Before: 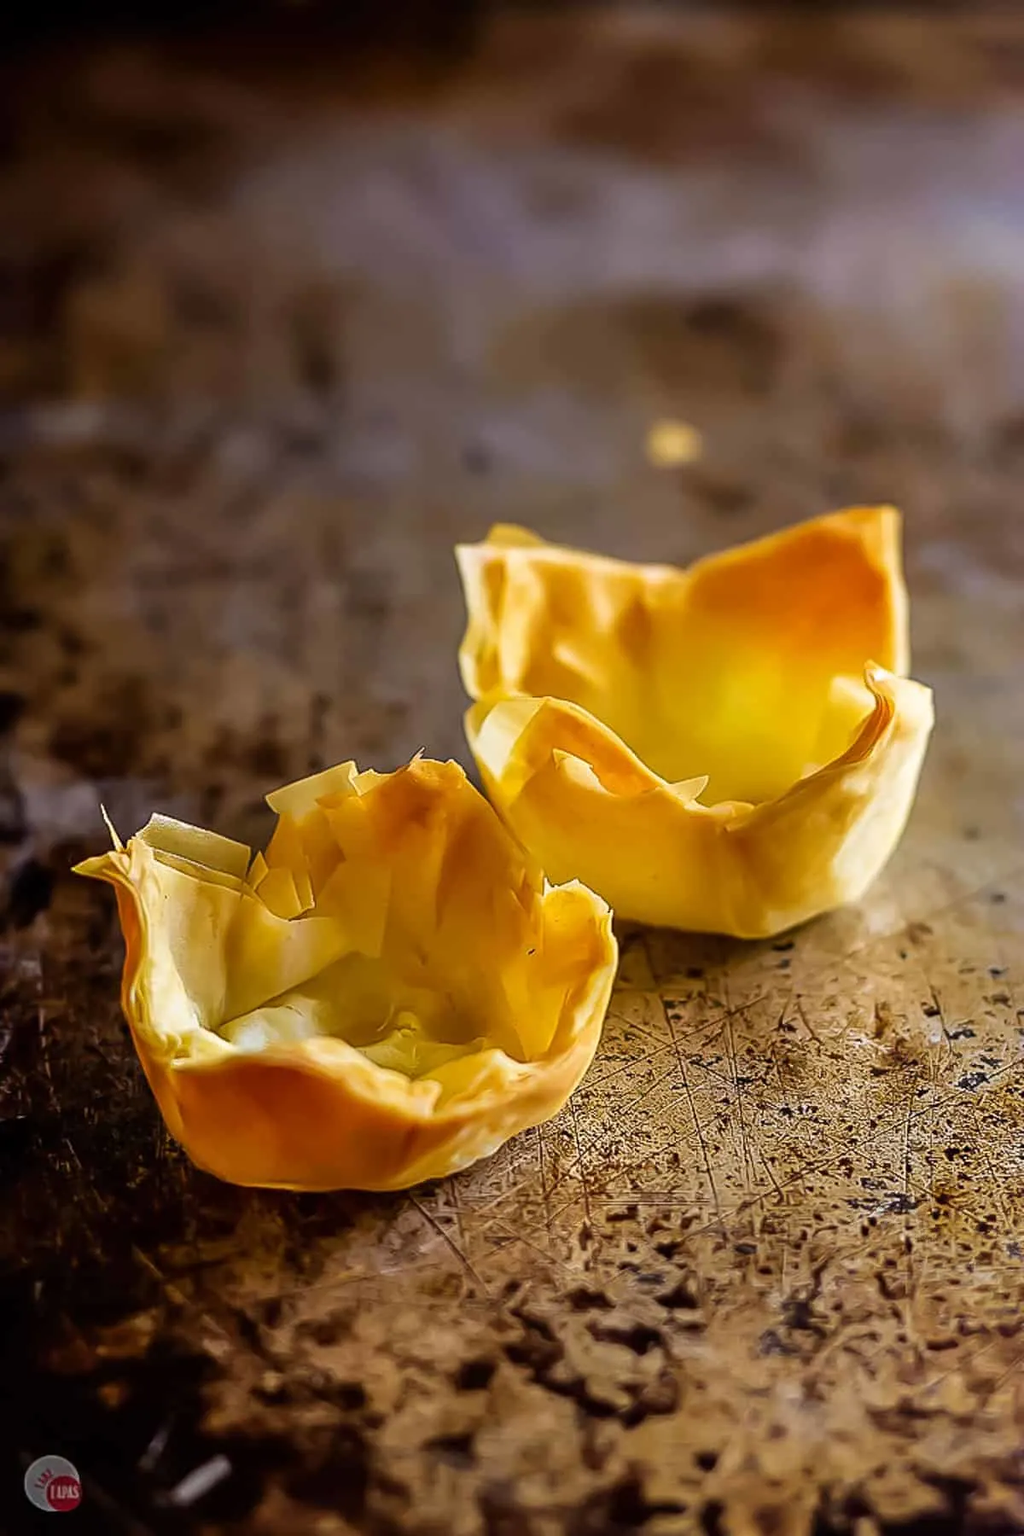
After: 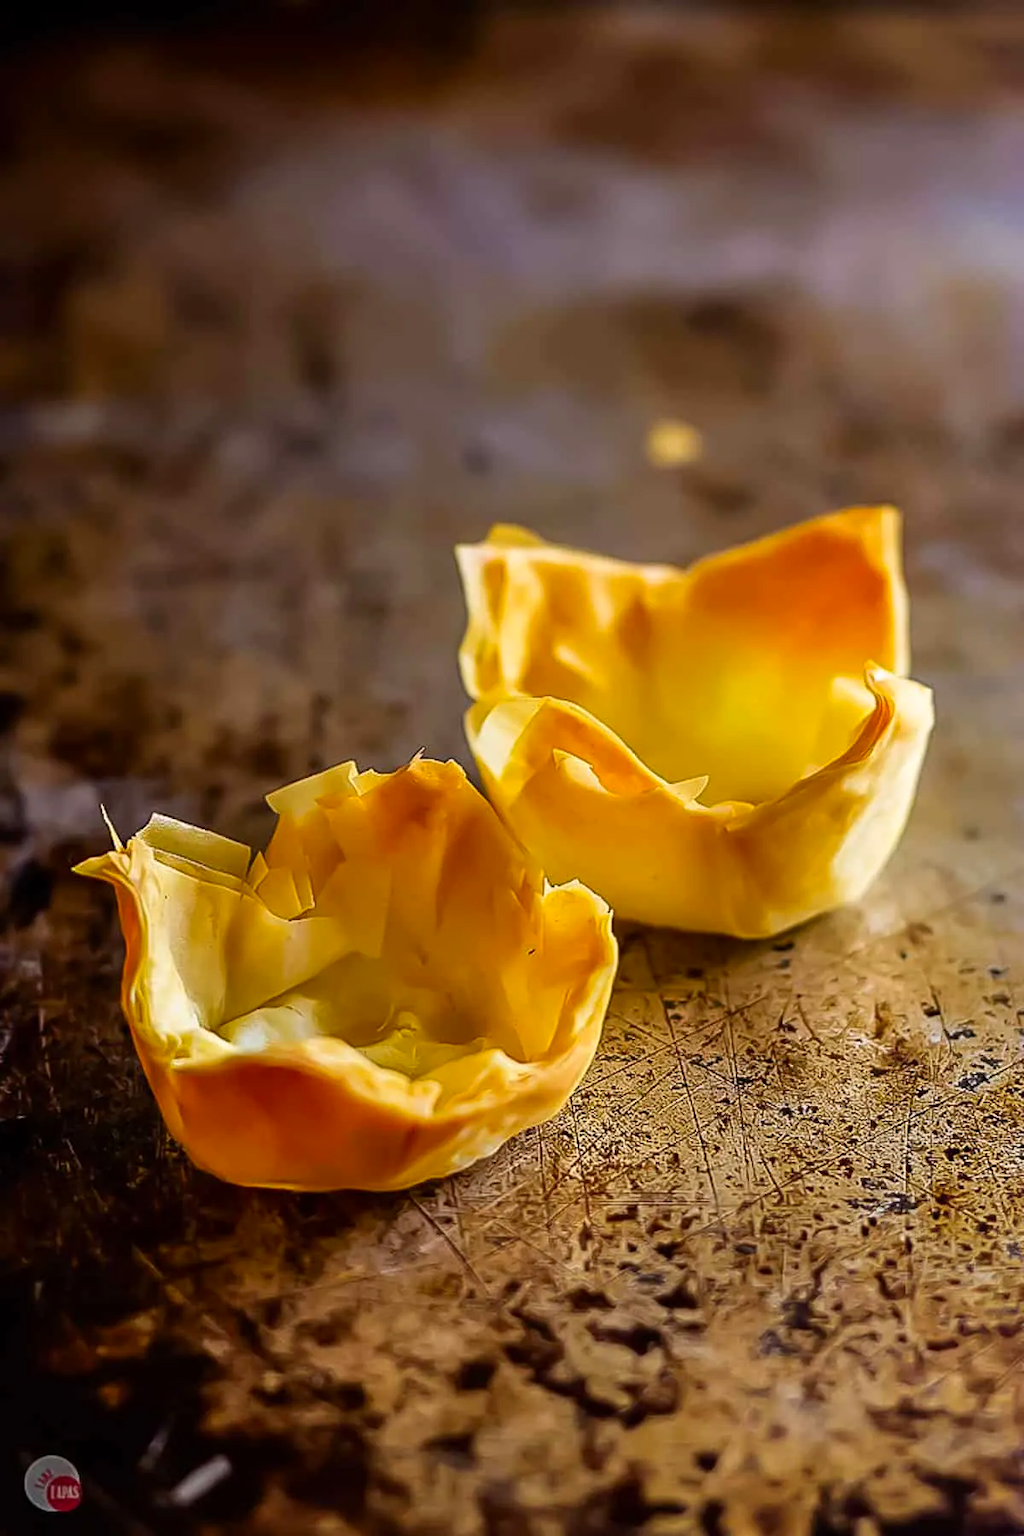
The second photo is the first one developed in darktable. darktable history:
contrast brightness saturation: contrast 0.041, saturation 0.161
